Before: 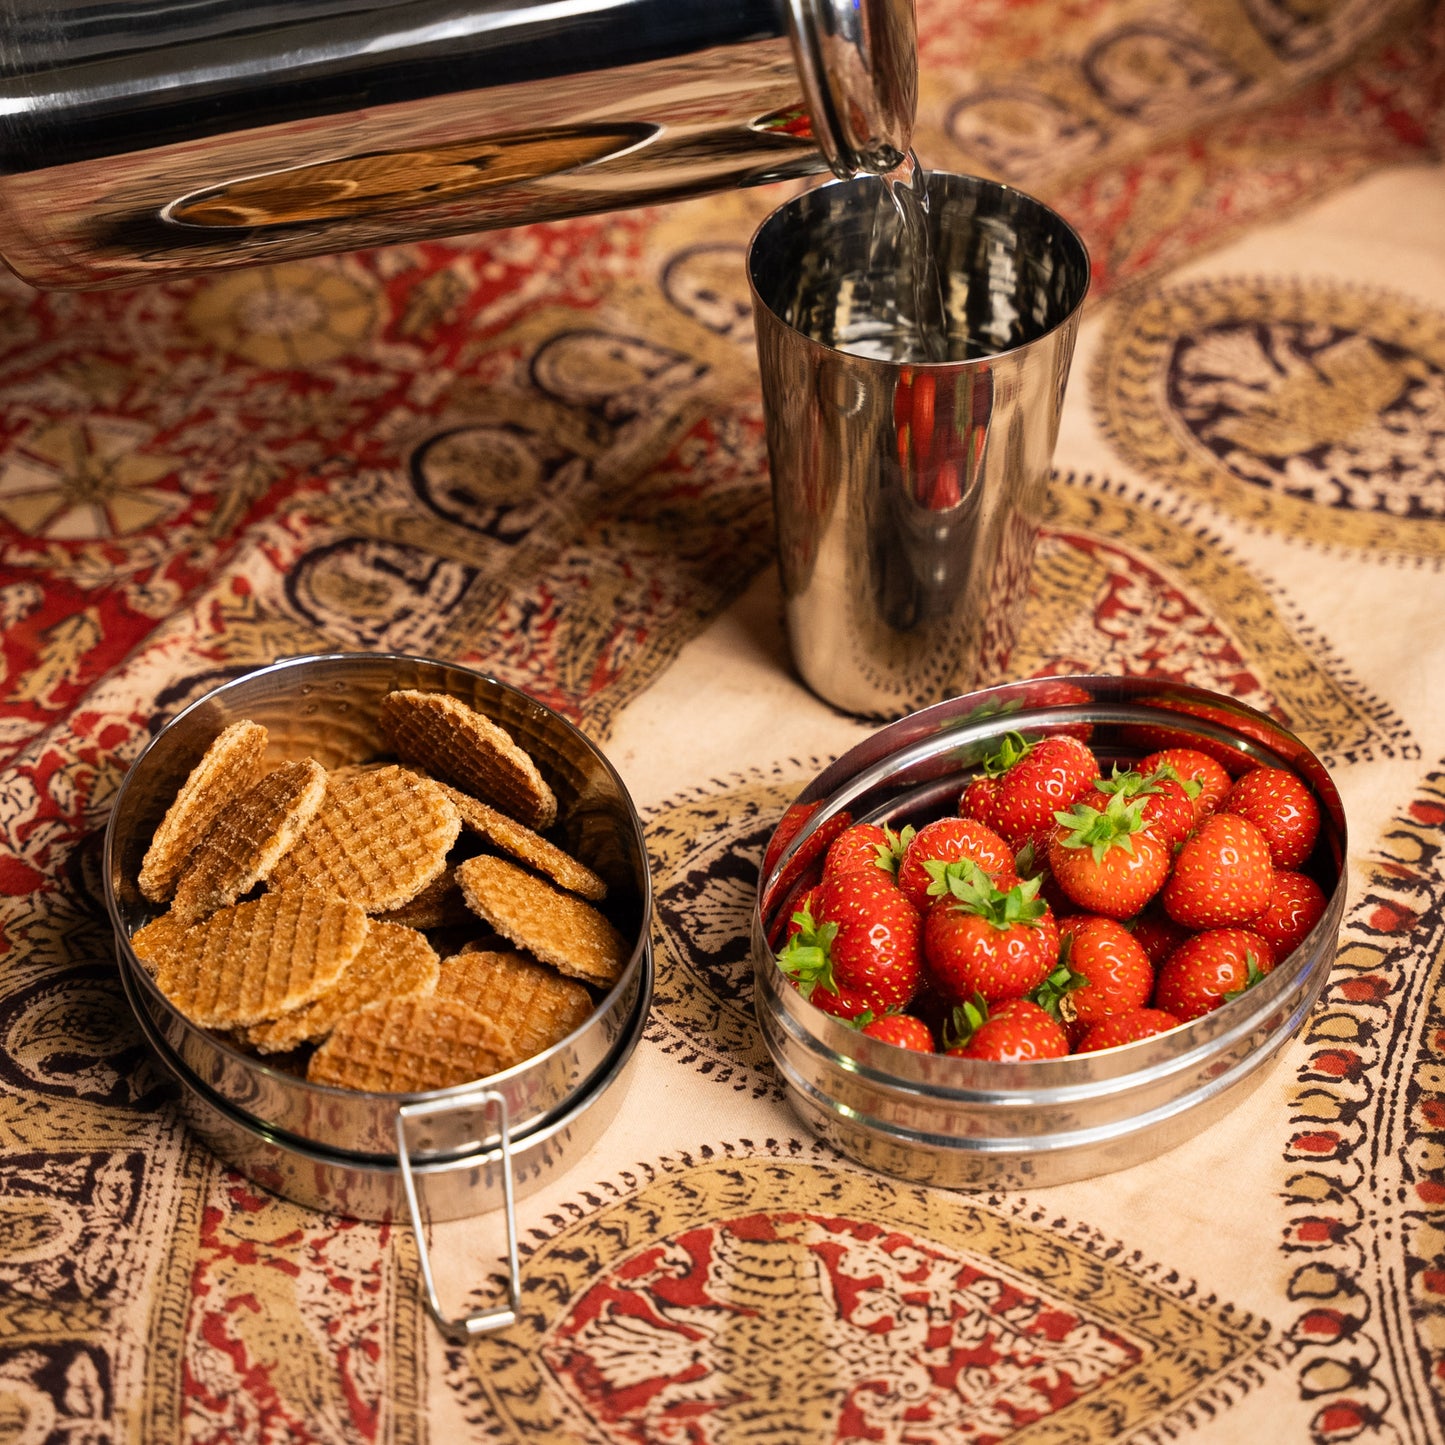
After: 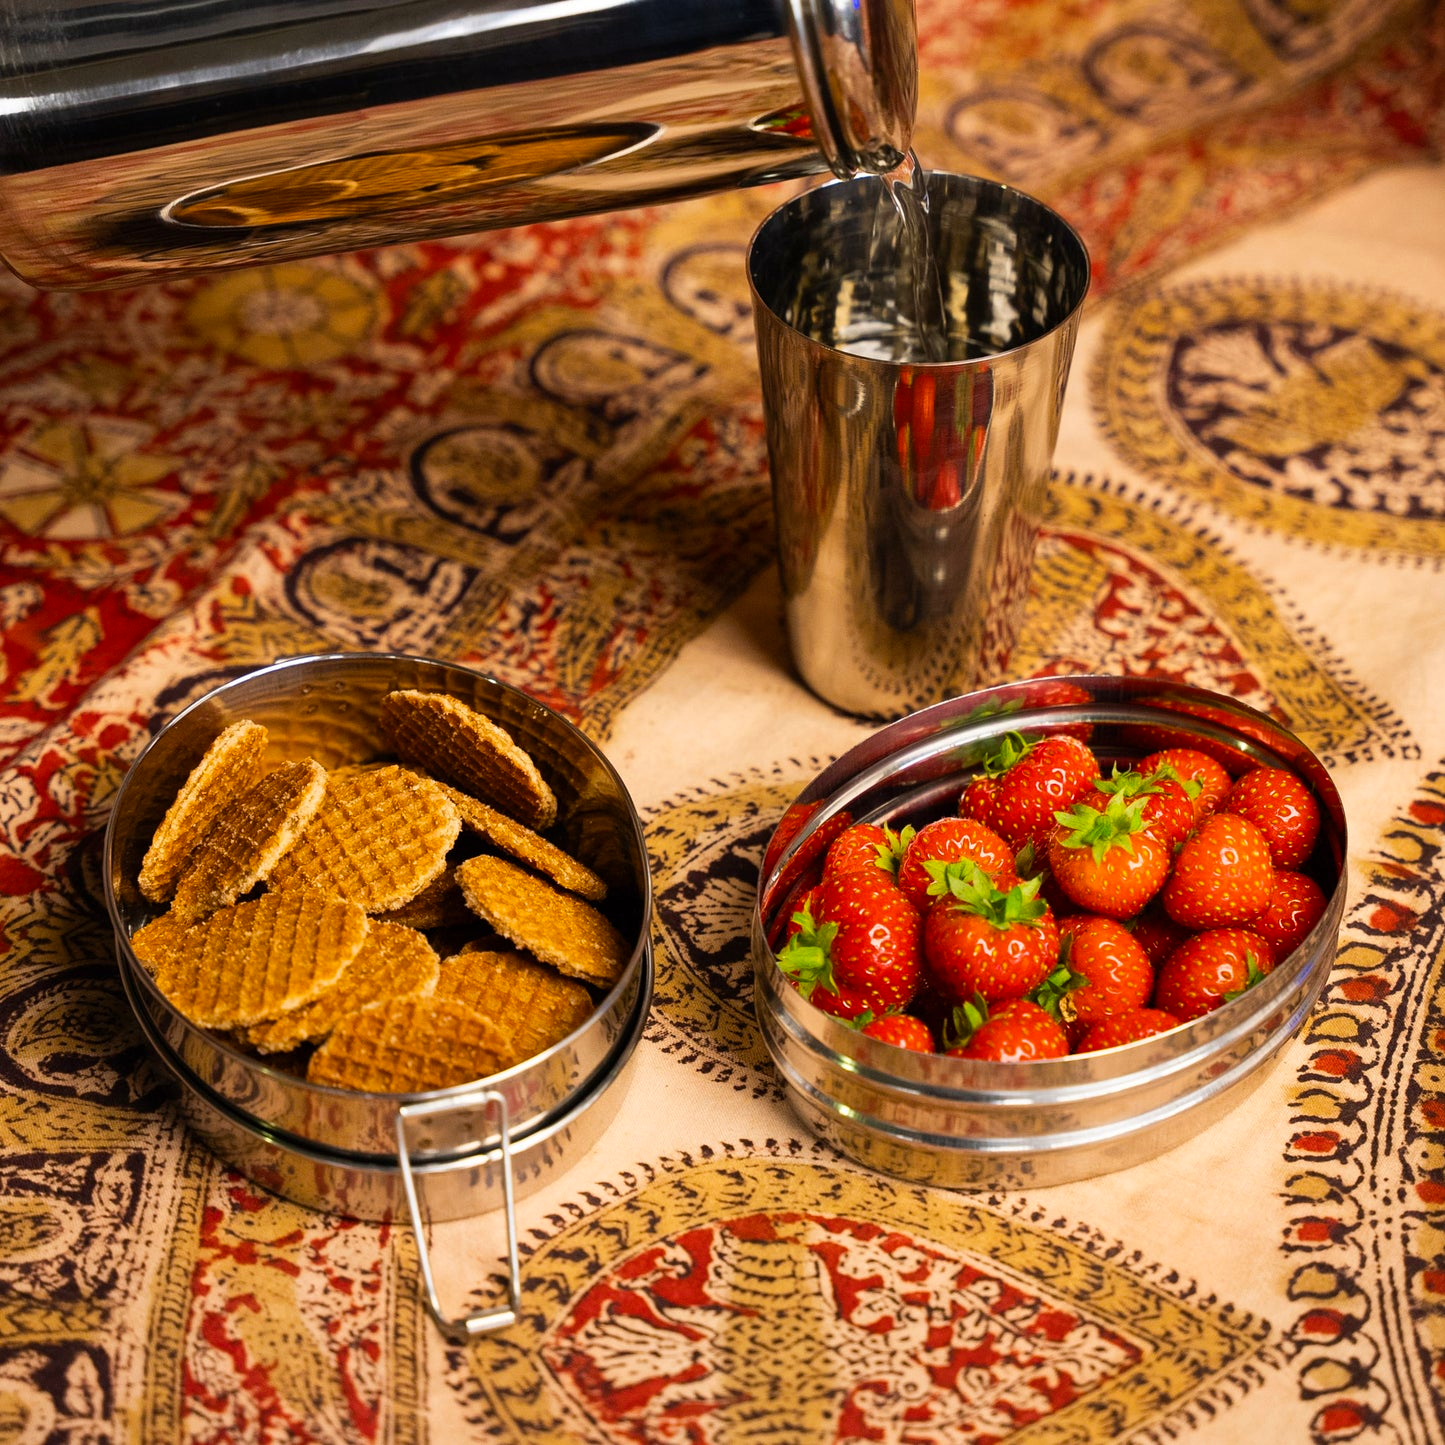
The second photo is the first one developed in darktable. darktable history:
color balance rgb: perceptual saturation grading › global saturation 19.426%, global vibrance 20%
